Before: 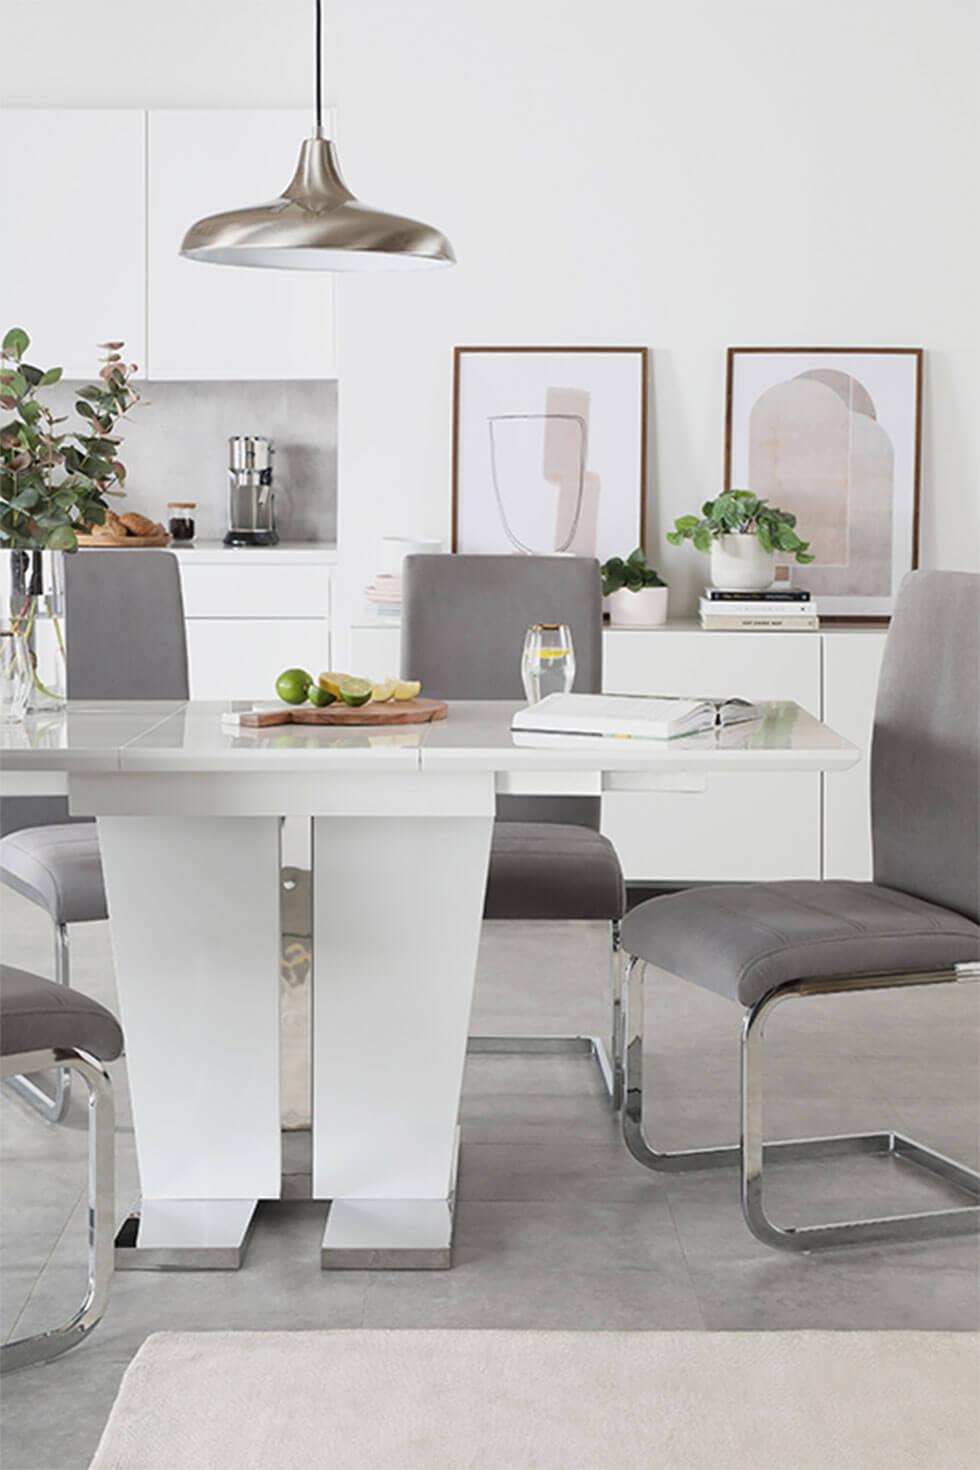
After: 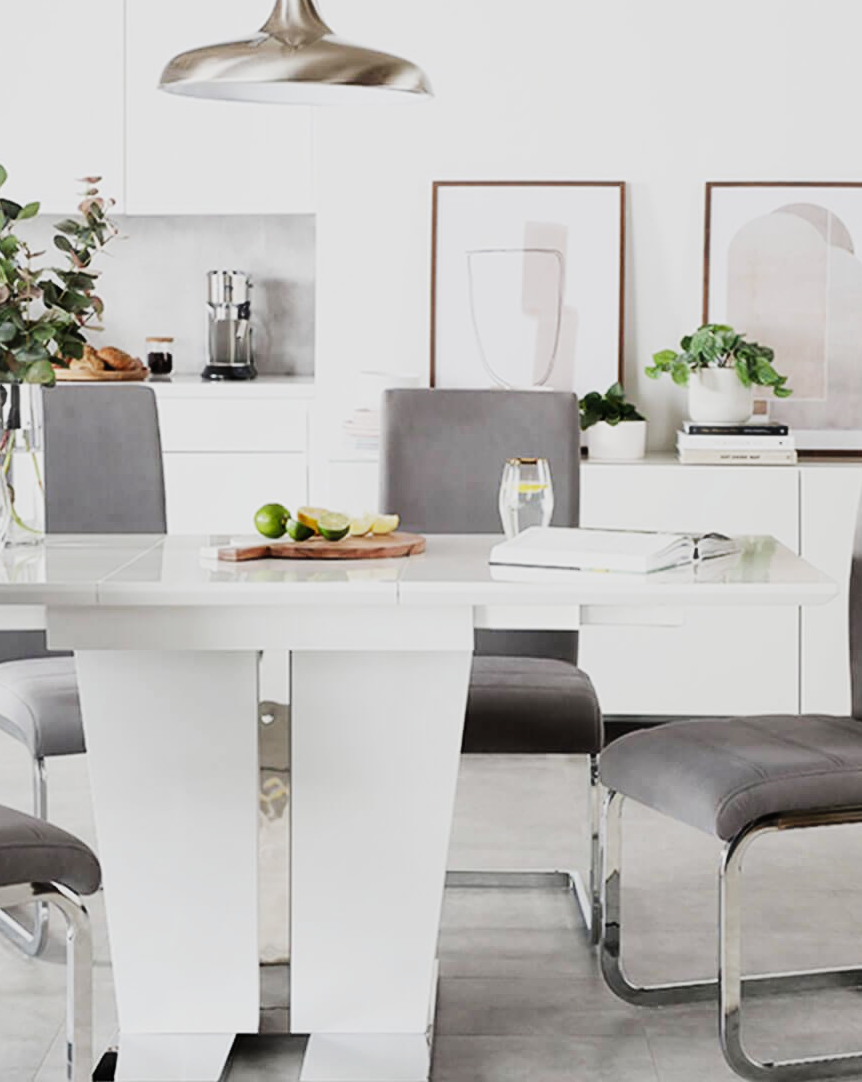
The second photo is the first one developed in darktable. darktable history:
sigmoid: contrast 2, skew -0.2, preserve hue 0%, red attenuation 0.1, red rotation 0.035, green attenuation 0.1, green rotation -0.017, blue attenuation 0.15, blue rotation -0.052, base primaries Rec2020
haze removal: strength -0.1, adaptive false
crop and rotate: left 2.425%, top 11.305%, right 9.6%, bottom 15.08%
